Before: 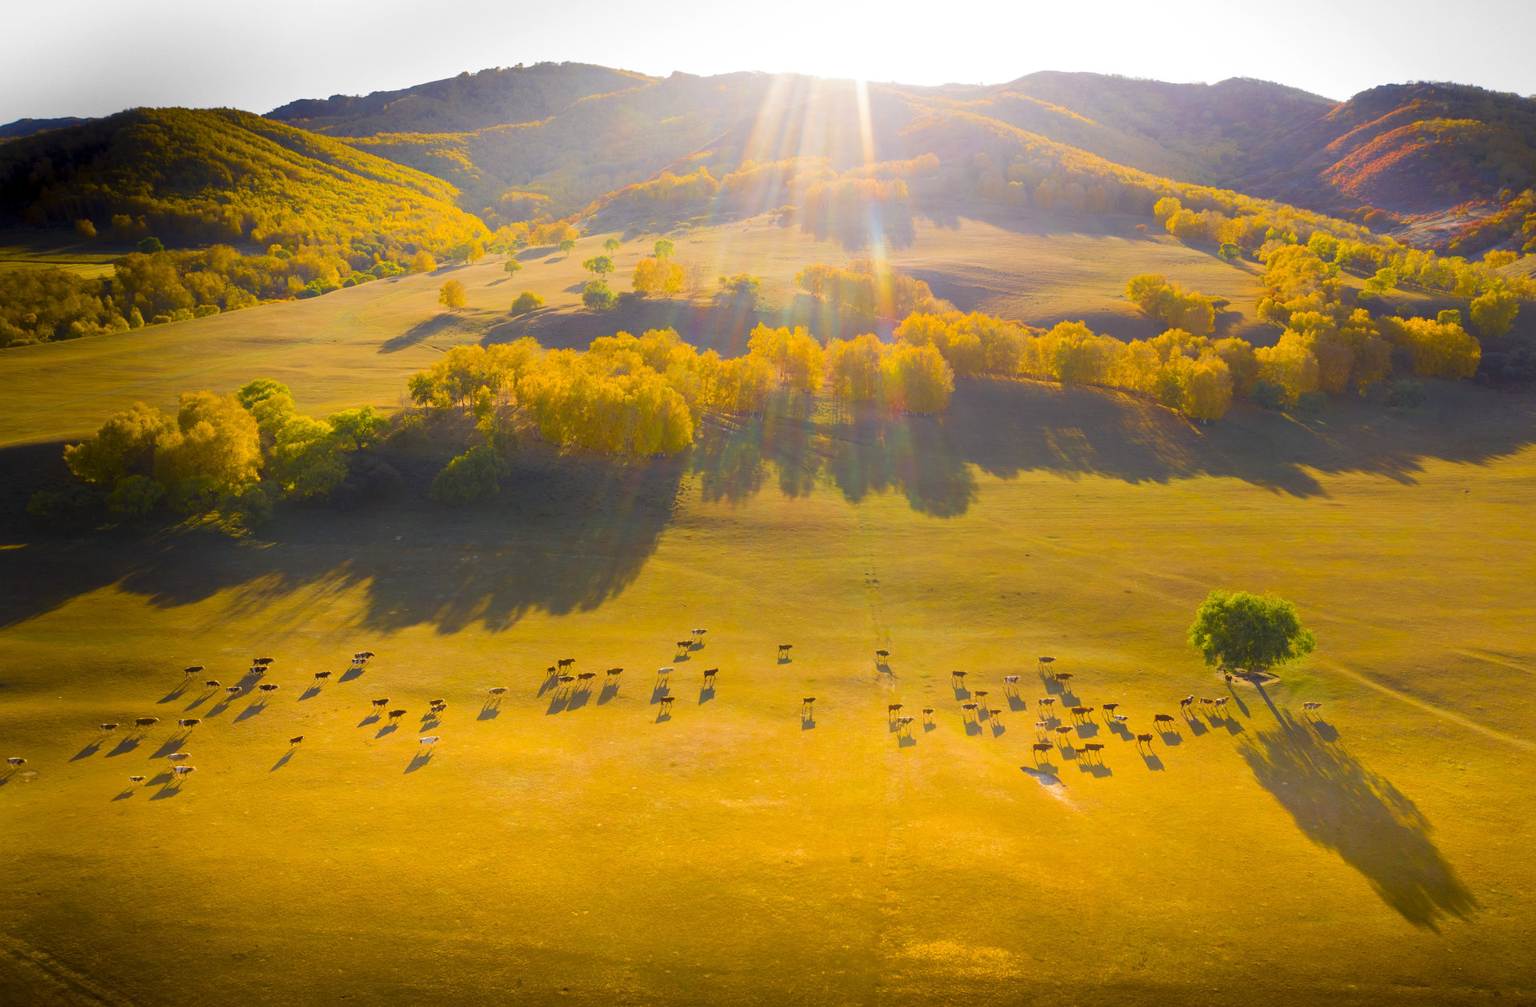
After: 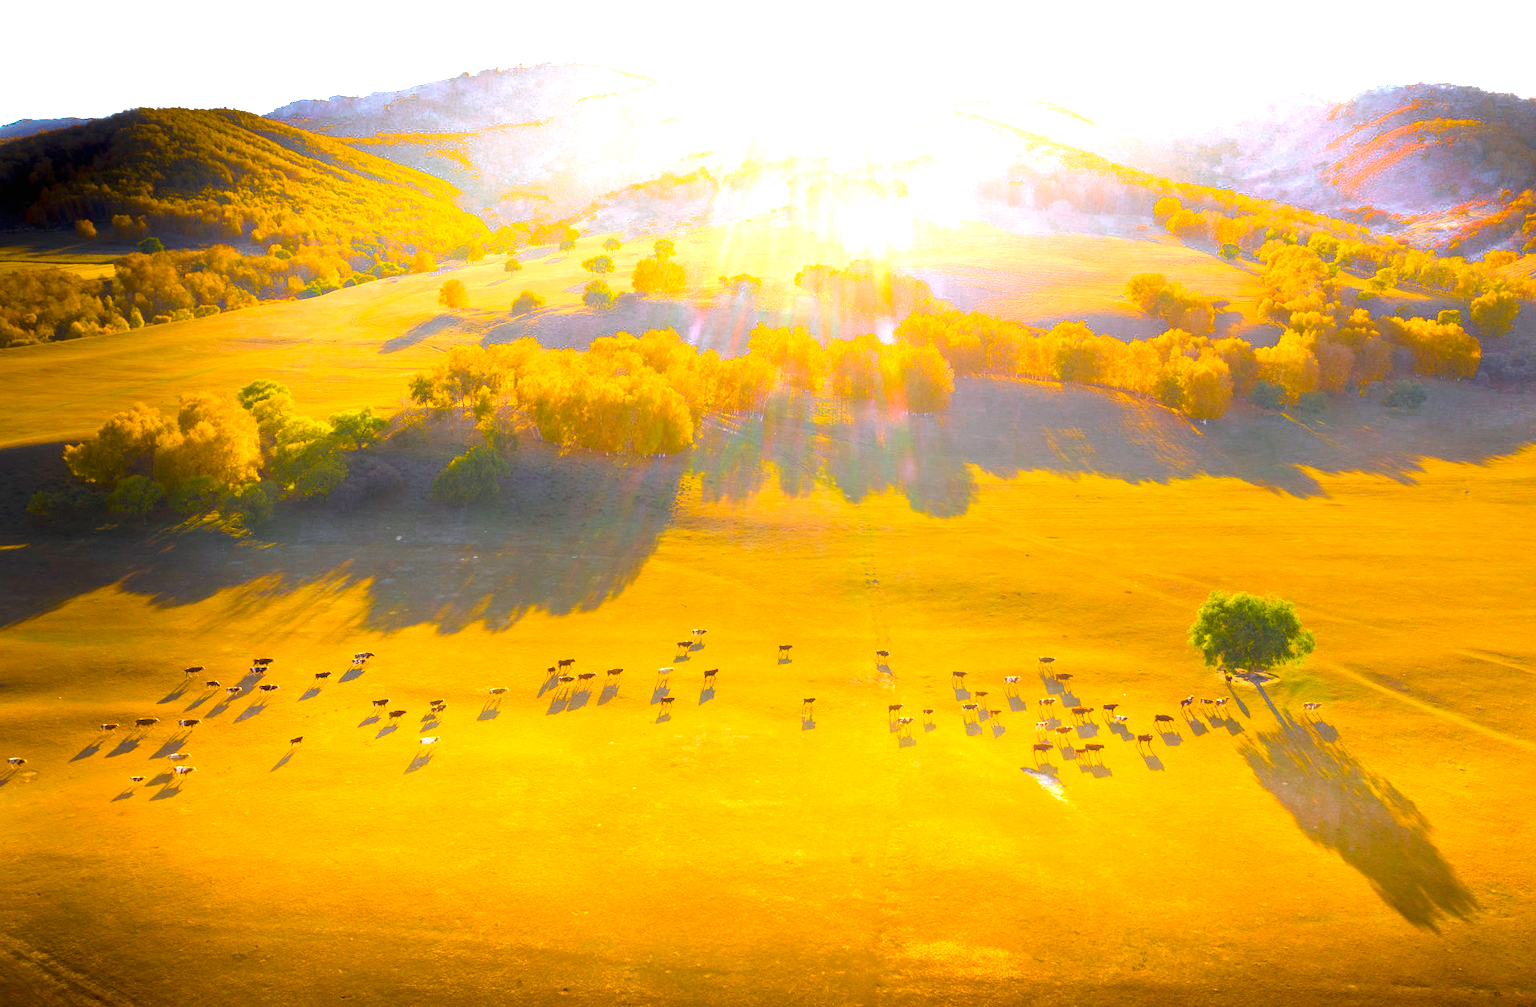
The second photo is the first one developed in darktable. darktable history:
color zones: curves: ch0 [(0.203, 0.433) (0.607, 0.517) (0.697, 0.696) (0.705, 0.897)]
exposure: black level correction 0, exposure 1.489 EV, compensate highlight preservation false
